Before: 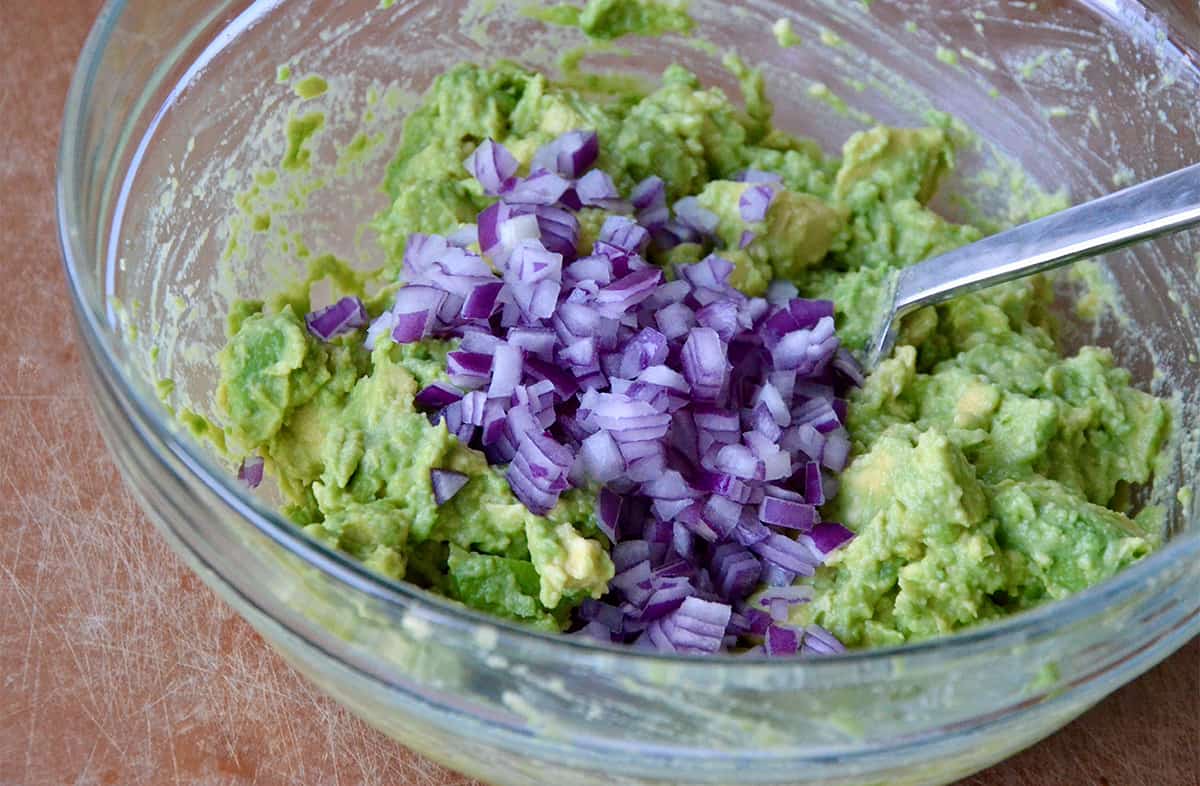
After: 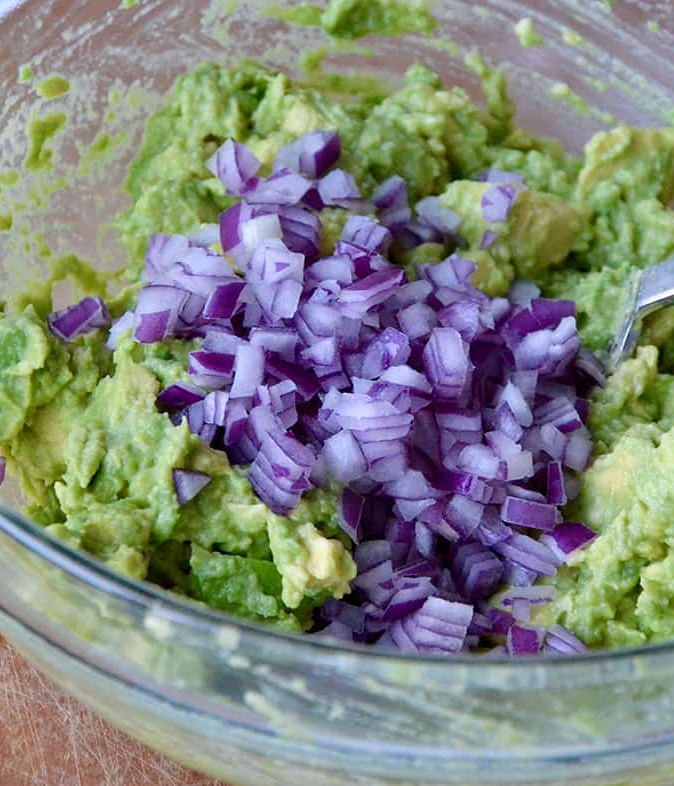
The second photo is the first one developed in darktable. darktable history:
crop: left 21.582%, right 22.176%
